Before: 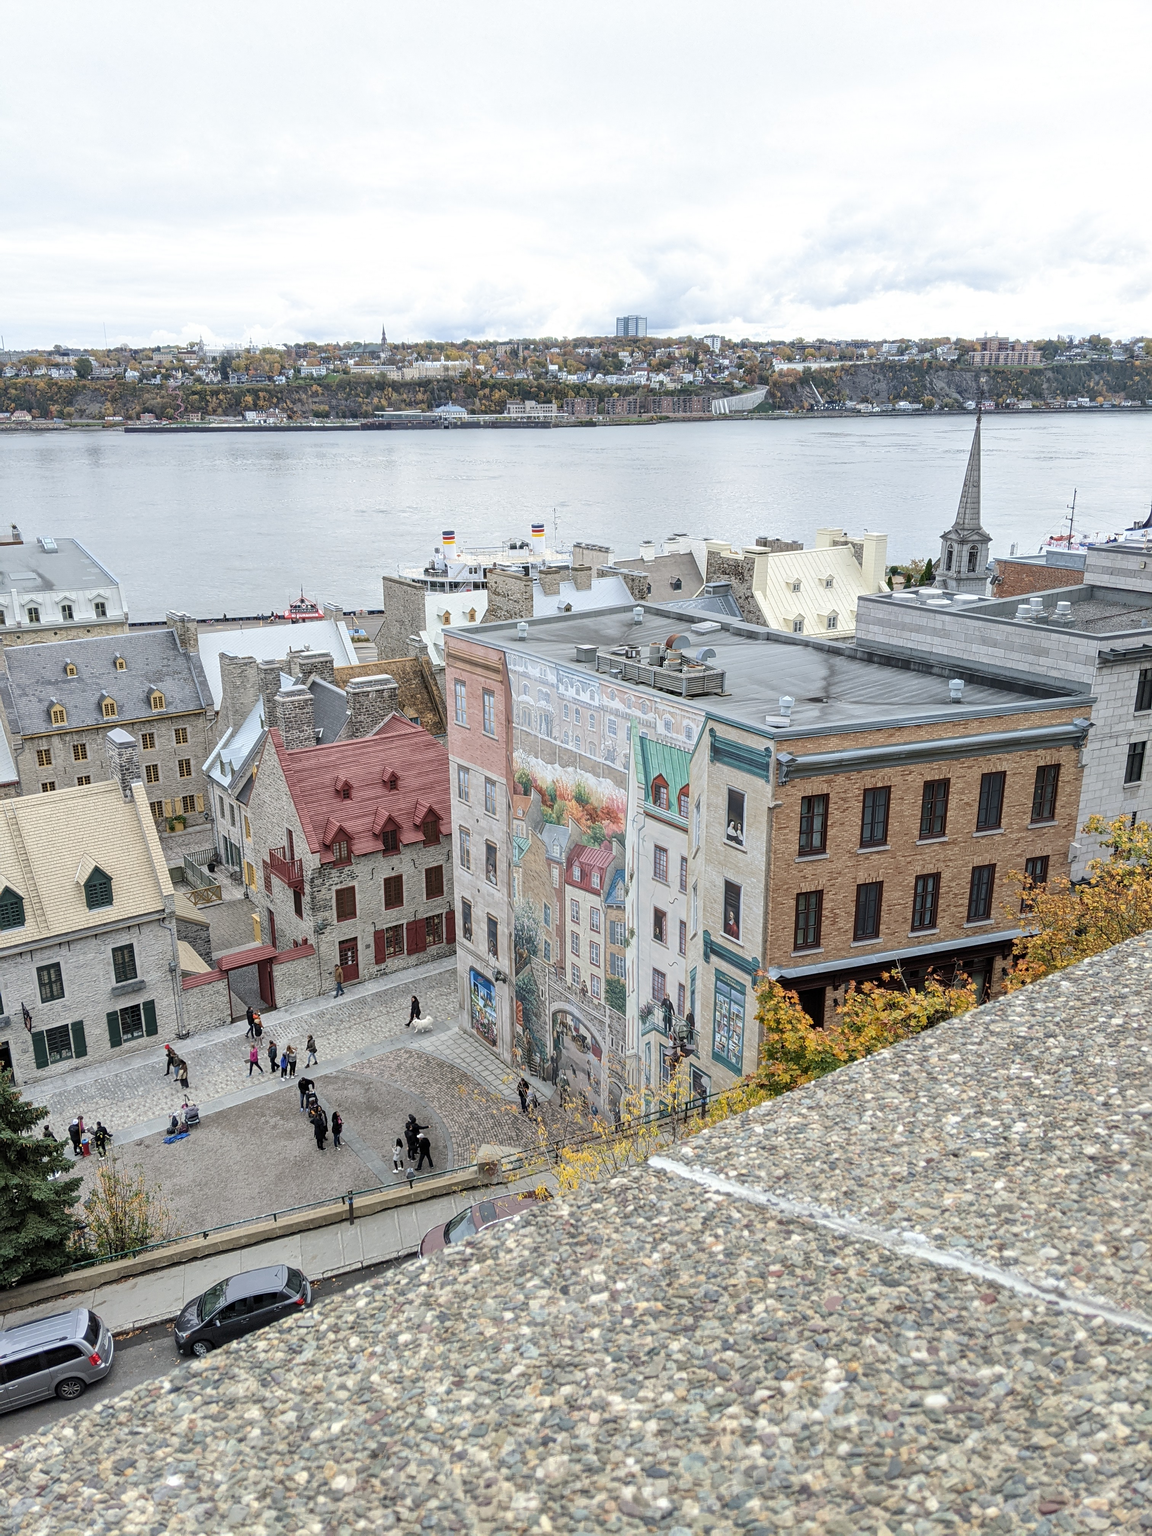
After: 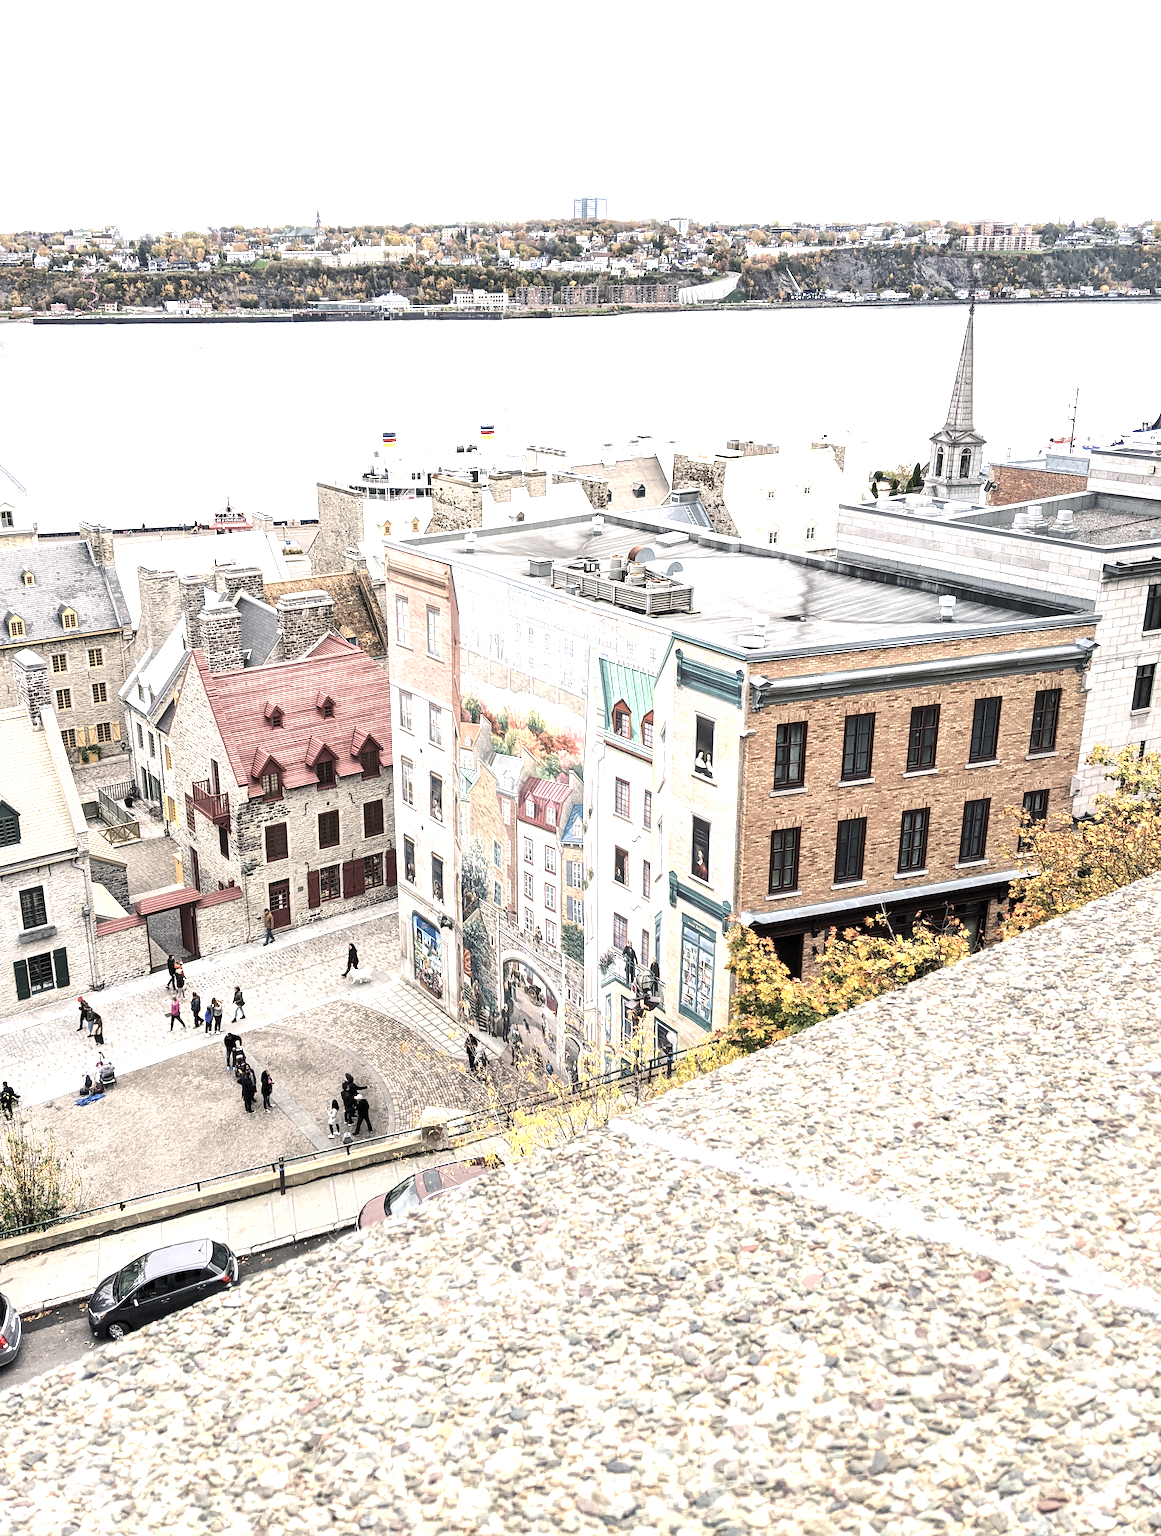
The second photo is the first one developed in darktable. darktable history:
crop and rotate: left 8.213%, top 8.975%
color balance rgb: highlights gain › chroma 3.043%, highlights gain › hue 60.23°, perceptual saturation grading › global saturation -27.493%, perceptual brilliance grading › global brilliance 14.283%, perceptual brilliance grading › shadows -35.831%, contrast -10.051%
exposure: black level correction 0, exposure 0.69 EV, compensate highlight preservation false
tone equalizer: -8 EV -0.38 EV, -7 EV -0.387 EV, -6 EV -0.334 EV, -5 EV -0.197 EV, -3 EV 0.248 EV, -2 EV 0.308 EV, -1 EV 0.383 EV, +0 EV 0.43 EV, edges refinement/feathering 500, mask exposure compensation -1.57 EV, preserve details no
